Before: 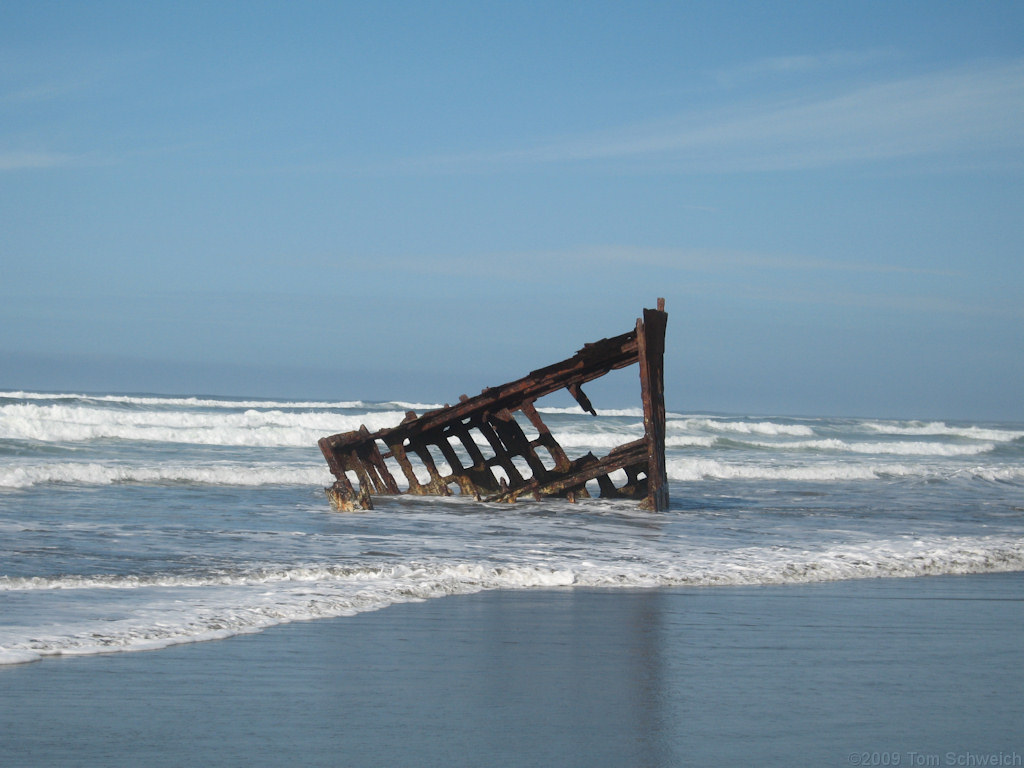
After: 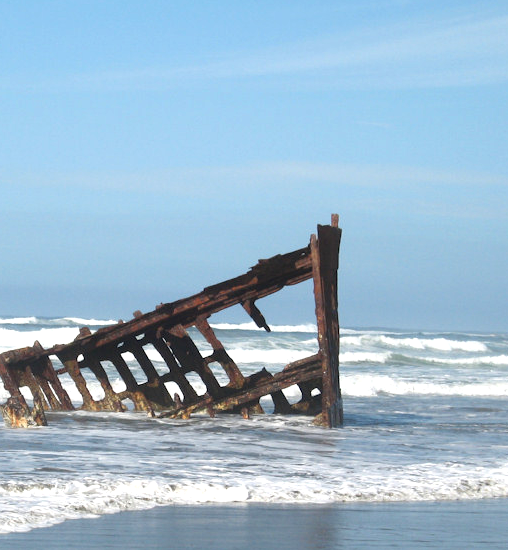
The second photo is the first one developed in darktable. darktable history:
exposure: black level correction 0, exposure 0.693 EV, compensate highlight preservation false
crop: left 31.933%, top 10.957%, right 18.381%, bottom 17.357%
